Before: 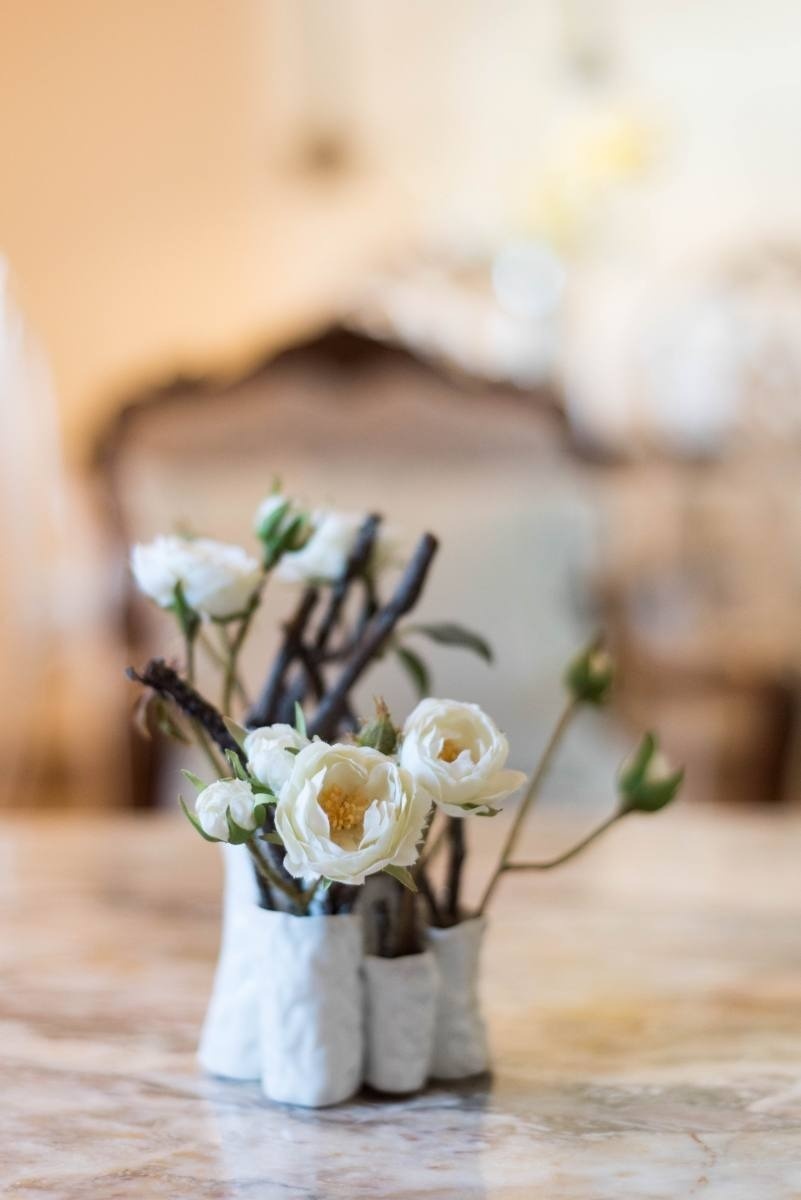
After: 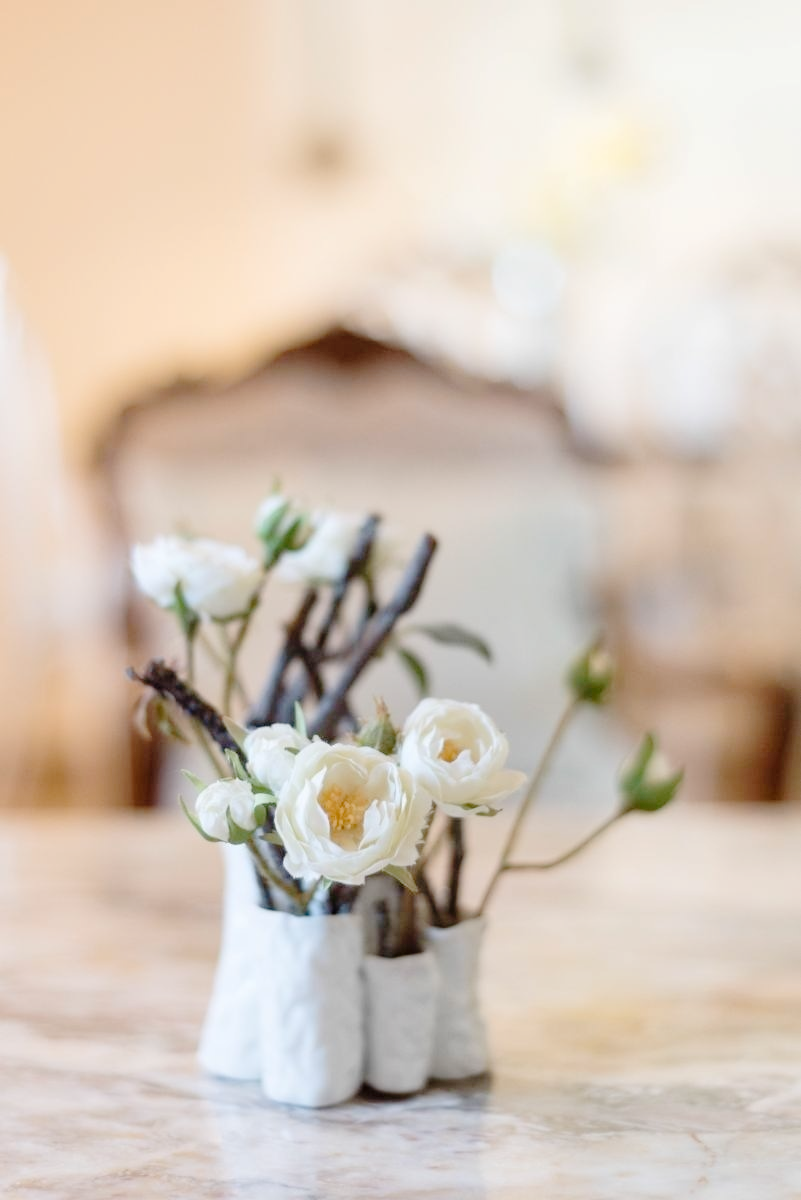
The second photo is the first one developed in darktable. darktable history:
tone curve: curves: ch0 [(0, 0) (0.26, 0.424) (0.417, 0.585) (1, 1)], preserve colors none
